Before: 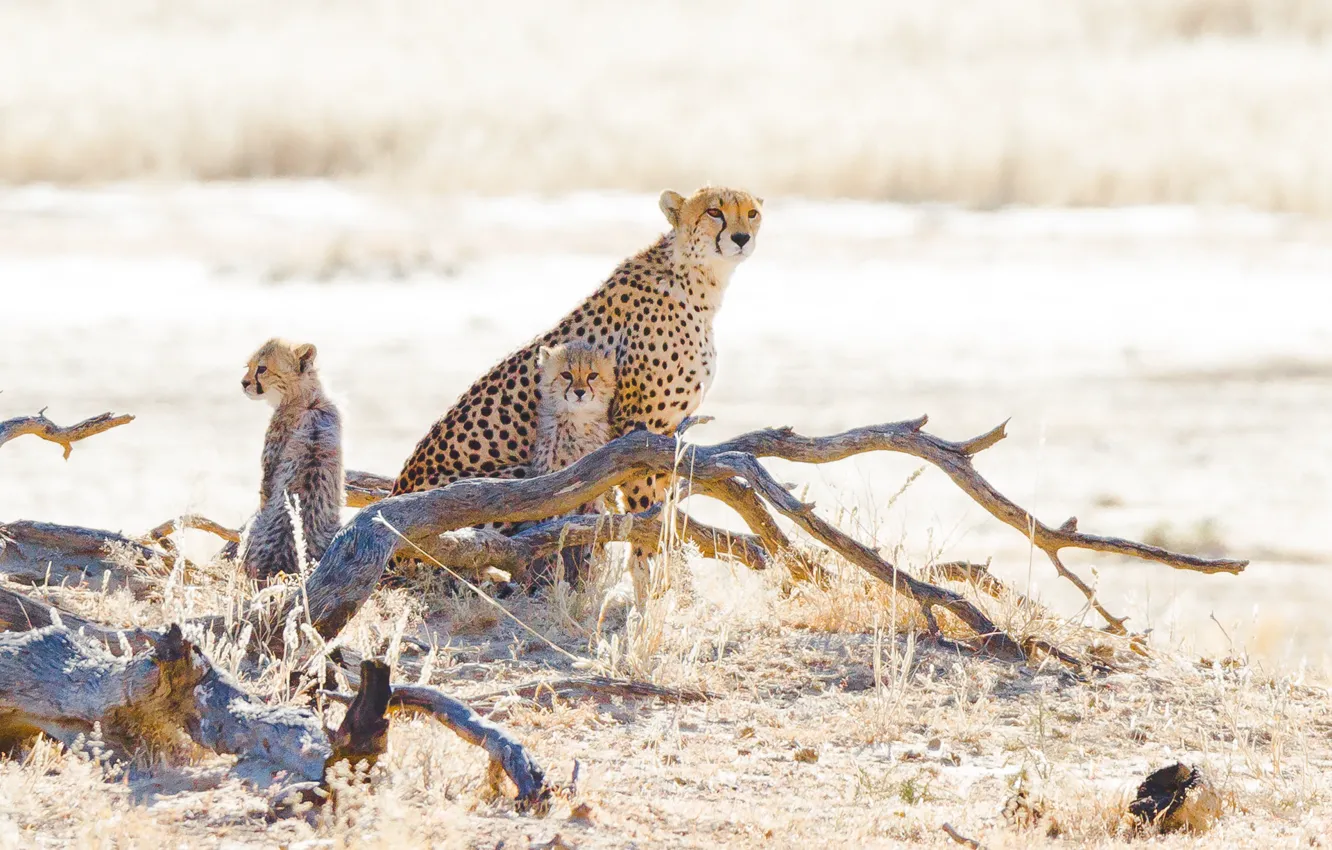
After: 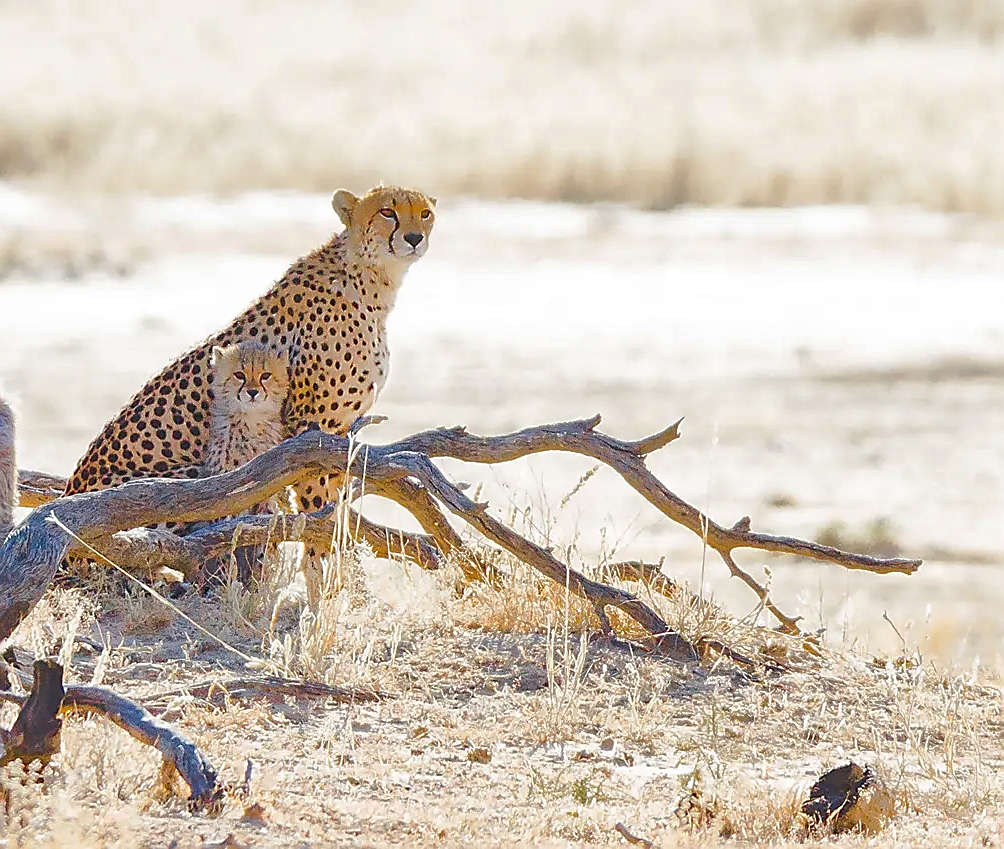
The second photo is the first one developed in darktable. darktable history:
sharpen: radius 1.4, amount 1.25, threshold 0.7
crop and rotate: left 24.6%
shadows and highlights: on, module defaults
